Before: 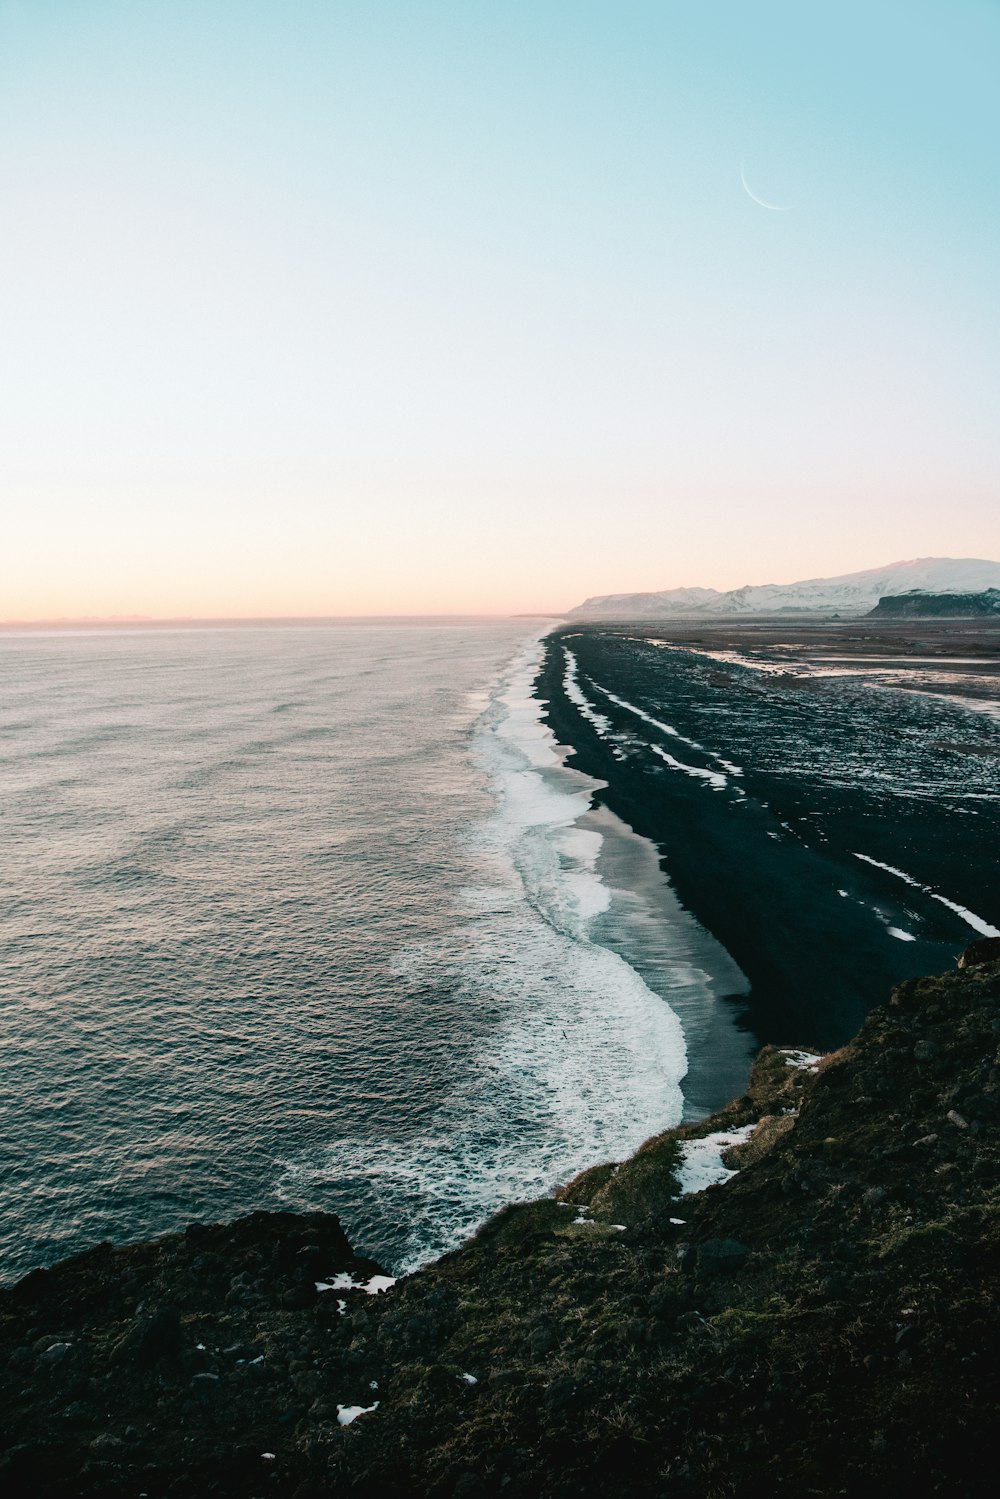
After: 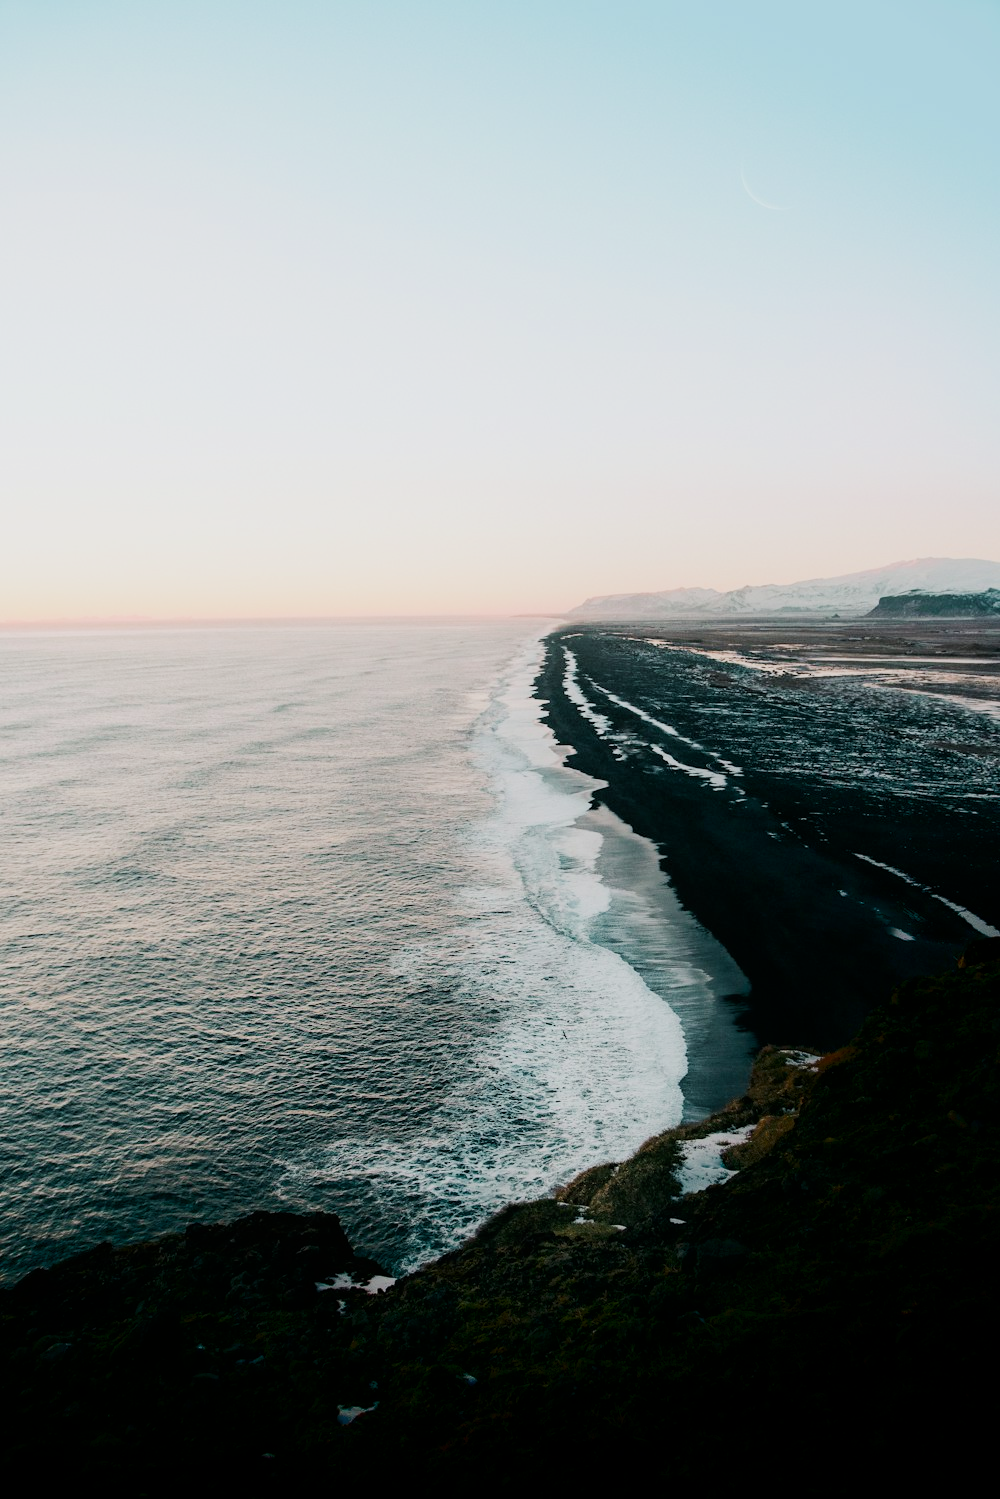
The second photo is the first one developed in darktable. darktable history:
exposure: black level correction 0, exposure 0.4 EV, compensate exposure bias true, compensate highlight preservation false
shadows and highlights: shadows -70, highlights 35, soften with gaussian
color correction: highlights a* 0.003, highlights b* -0.283
filmic rgb: black relative exposure -7.65 EV, white relative exposure 4.56 EV, hardness 3.61
